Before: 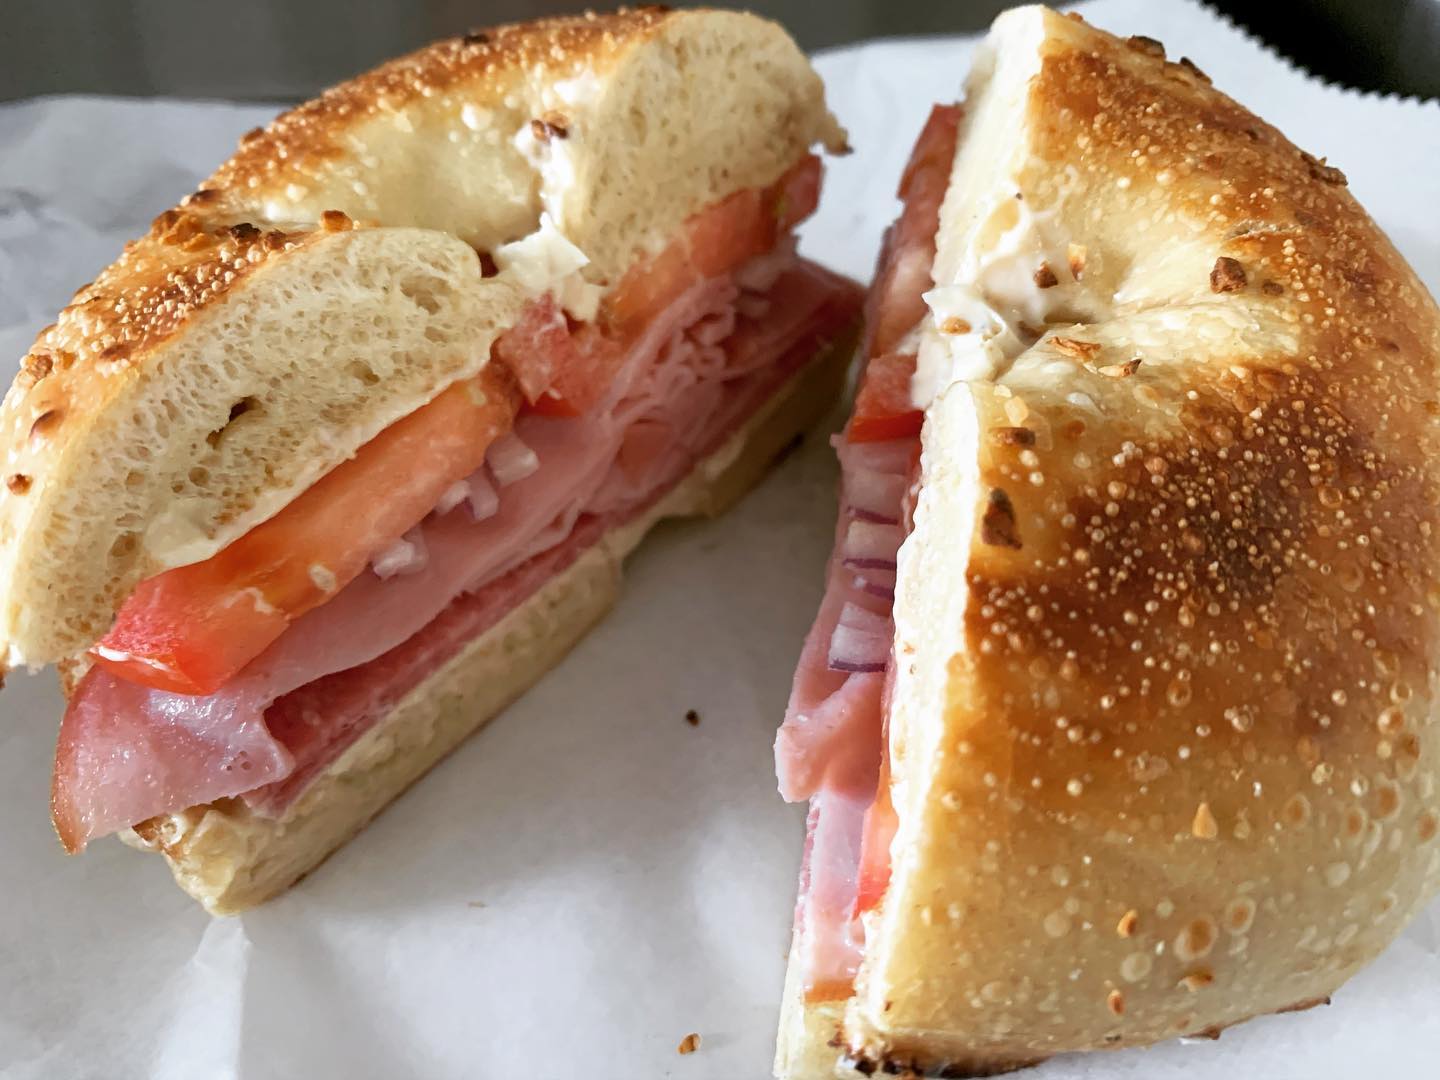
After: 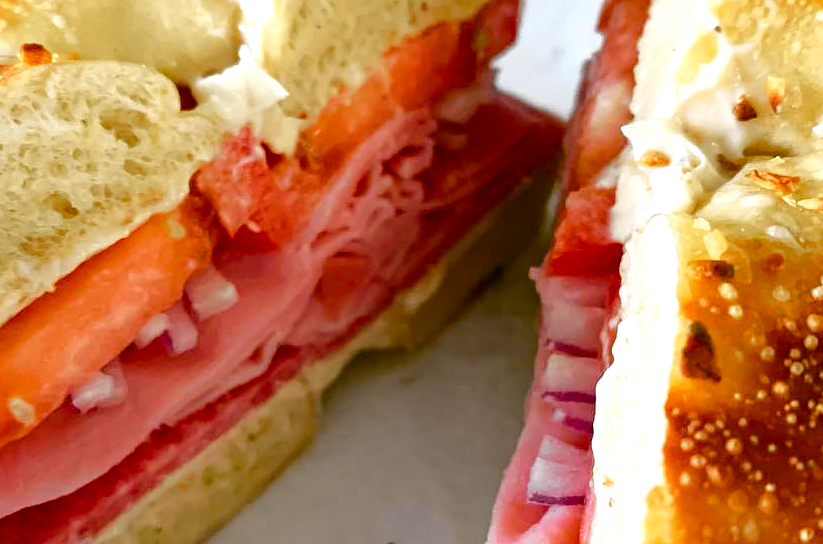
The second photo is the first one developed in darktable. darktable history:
tone curve: curves: ch0 [(0, 0.021) (0.049, 0.044) (0.157, 0.131) (0.365, 0.359) (0.499, 0.517) (0.675, 0.667) (0.856, 0.83) (1, 0.969)]; ch1 [(0, 0) (0.302, 0.309) (0.433, 0.443) (0.472, 0.47) (0.502, 0.503) (0.527, 0.516) (0.564, 0.557) (0.614, 0.645) (0.677, 0.722) (0.859, 0.889) (1, 1)]; ch2 [(0, 0) (0.33, 0.301) (0.447, 0.44) (0.487, 0.496) (0.502, 0.501) (0.535, 0.537) (0.565, 0.558) (0.608, 0.624) (1, 1)], color space Lab, independent channels, preserve colors none
crop: left 20.932%, top 15.471%, right 21.848%, bottom 34.081%
color balance rgb: linear chroma grading › global chroma 8.12%, perceptual saturation grading › global saturation 9.07%, perceptual saturation grading › highlights -13.84%, perceptual saturation grading › mid-tones 14.88%, perceptual saturation grading › shadows 22.8%, perceptual brilliance grading › highlights 2.61%, global vibrance 12.07%
exposure: exposure 0.3 EV, compensate highlight preservation false
contrast equalizer: octaves 7, y [[0.5, 0.502, 0.506, 0.511, 0.52, 0.537], [0.5 ×6], [0.505, 0.509, 0.518, 0.534, 0.553, 0.561], [0 ×6], [0 ×6]]
